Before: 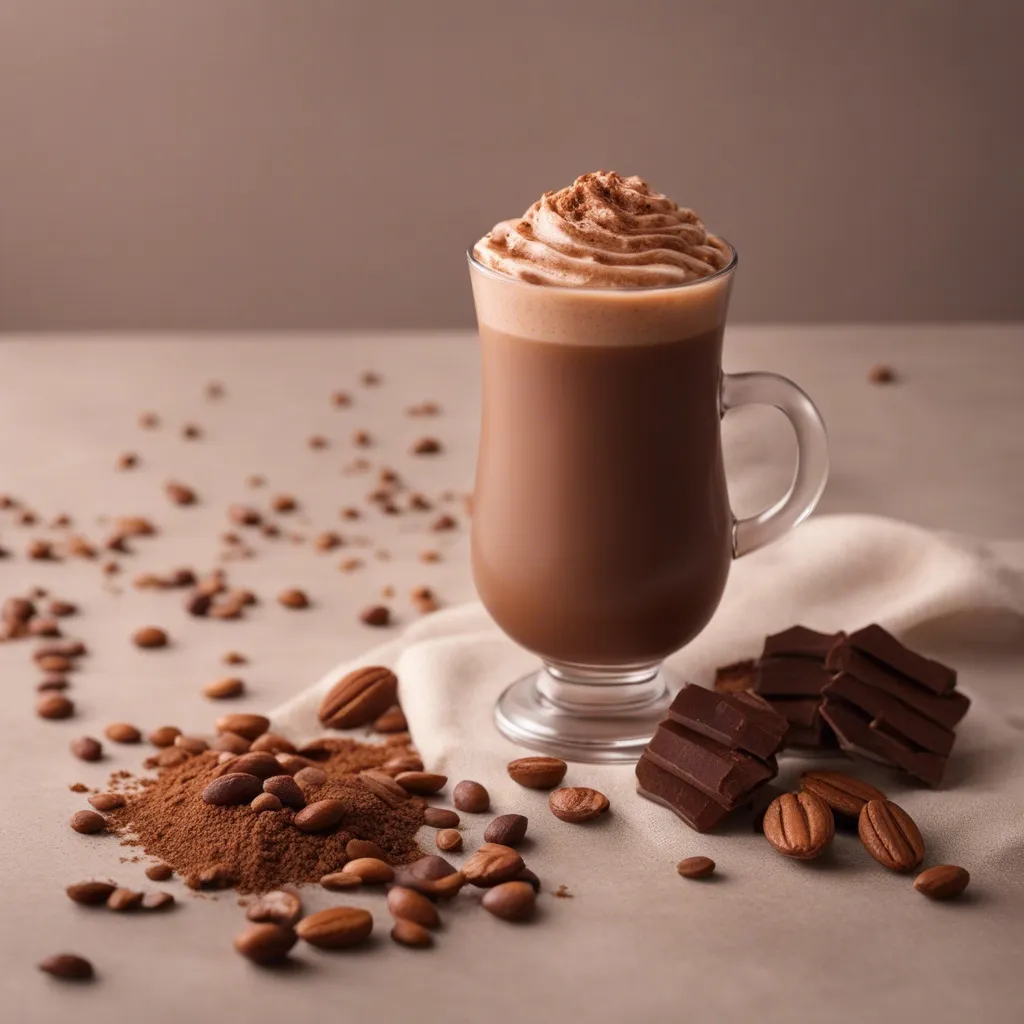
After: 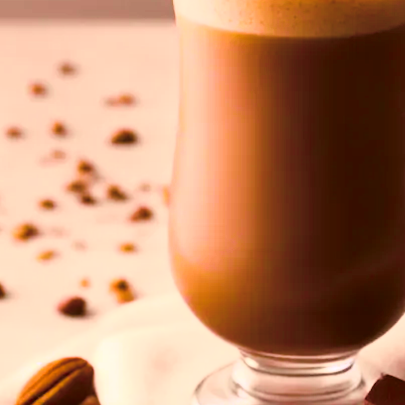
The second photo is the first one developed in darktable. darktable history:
color balance rgb: linear chroma grading › shadows 10%, linear chroma grading › highlights 10%, linear chroma grading › global chroma 15%, linear chroma grading › mid-tones 15%, perceptual saturation grading › global saturation 40%, perceptual saturation grading › highlights -25%, perceptual saturation grading › mid-tones 35%, perceptual saturation grading › shadows 35%, perceptual brilliance grading › global brilliance 11.29%, global vibrance 11.29%
tone curve: curves: ch0 [(0, 0.039) (0.104, 0.094) (0.285, 0.301) (0.673, 0.796) (0.845, 0.932) (0.994, 0.971)]; ch1 [(0, 0) (0.356, 0.385) (0.424, 0.405) (0.498, 0.502) (0.586, 0.57) (0.657, 0.642) (1, 1)]; ch2 [(0, 0) (0.424, 0.438) (0.46, 0.453) (0.515, 0.505) (0.557, 0.57) (0.612, 0.583) (0.722, 0.67) (1, 1)], color space Lab, independent channels, preserve colors none
rotate and perspective: rotation 0.174°, lens shift (vertical) 0.013, lens shift (horizontal) 0.019, shear 0.001, automatic cropping original format, crop left 0.007, crop right 0.991, crop top 0.016, crop bottom 0.997
crop: left 30%, top 30%, right 30%, bottom 30%
